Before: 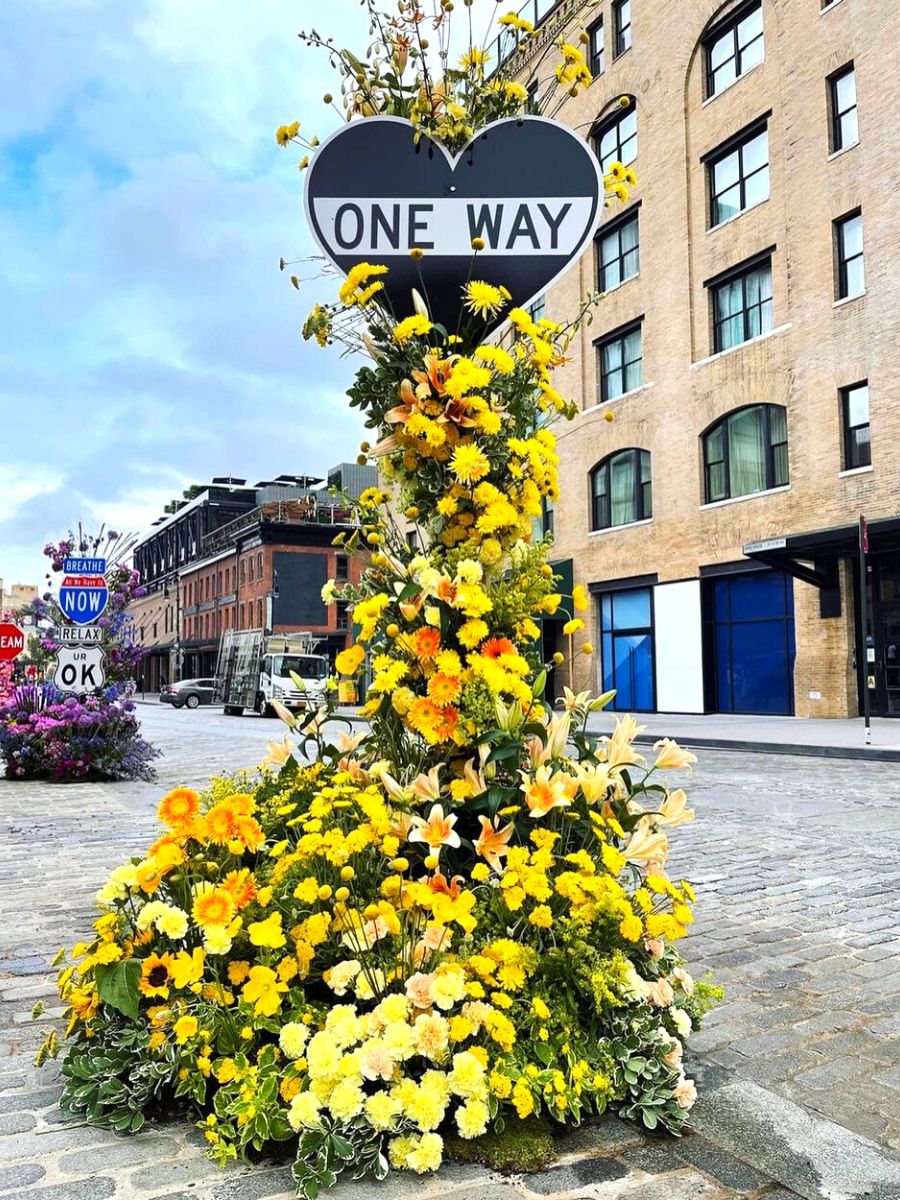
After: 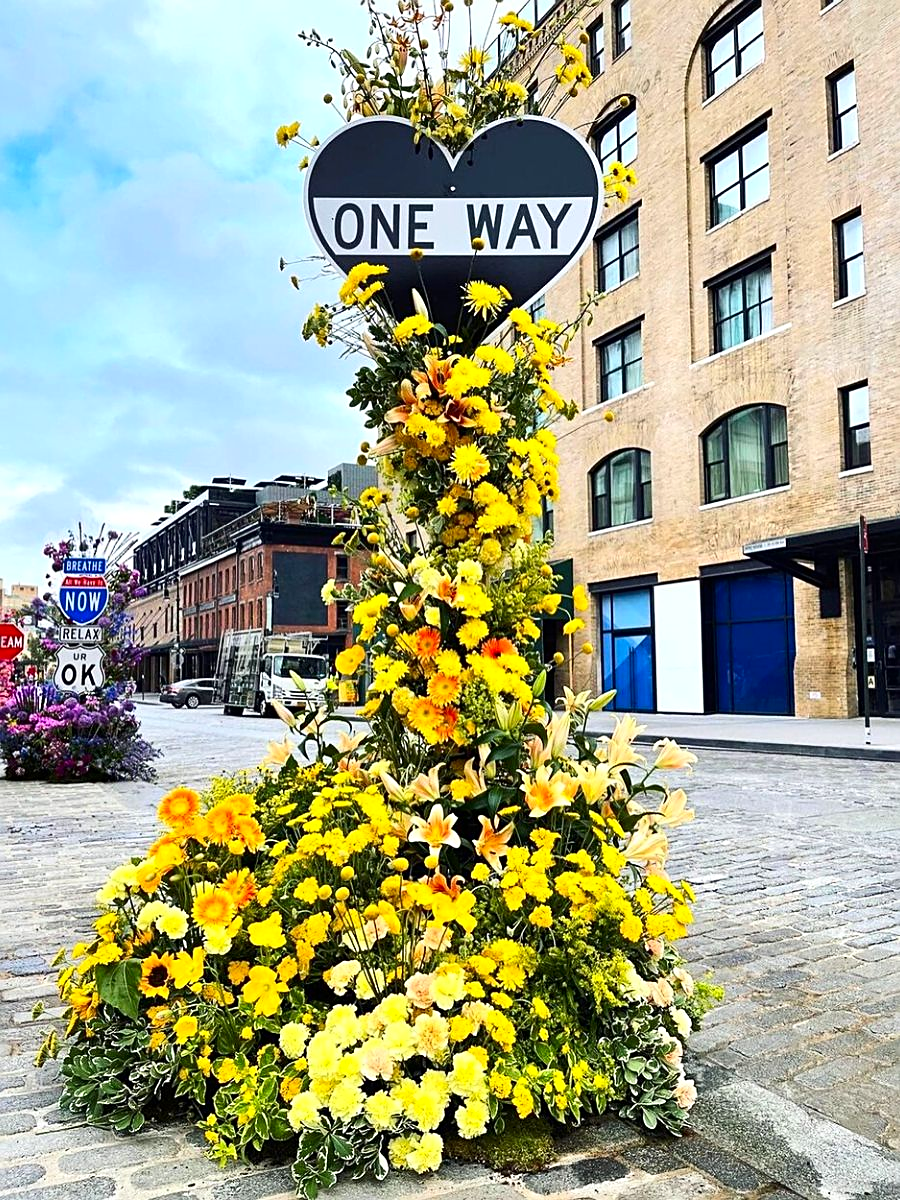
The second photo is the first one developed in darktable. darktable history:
contrast brightness saturation: contrast 0.15, brightness -0.01, saturation 0.1
sharpen: on, module defaults
